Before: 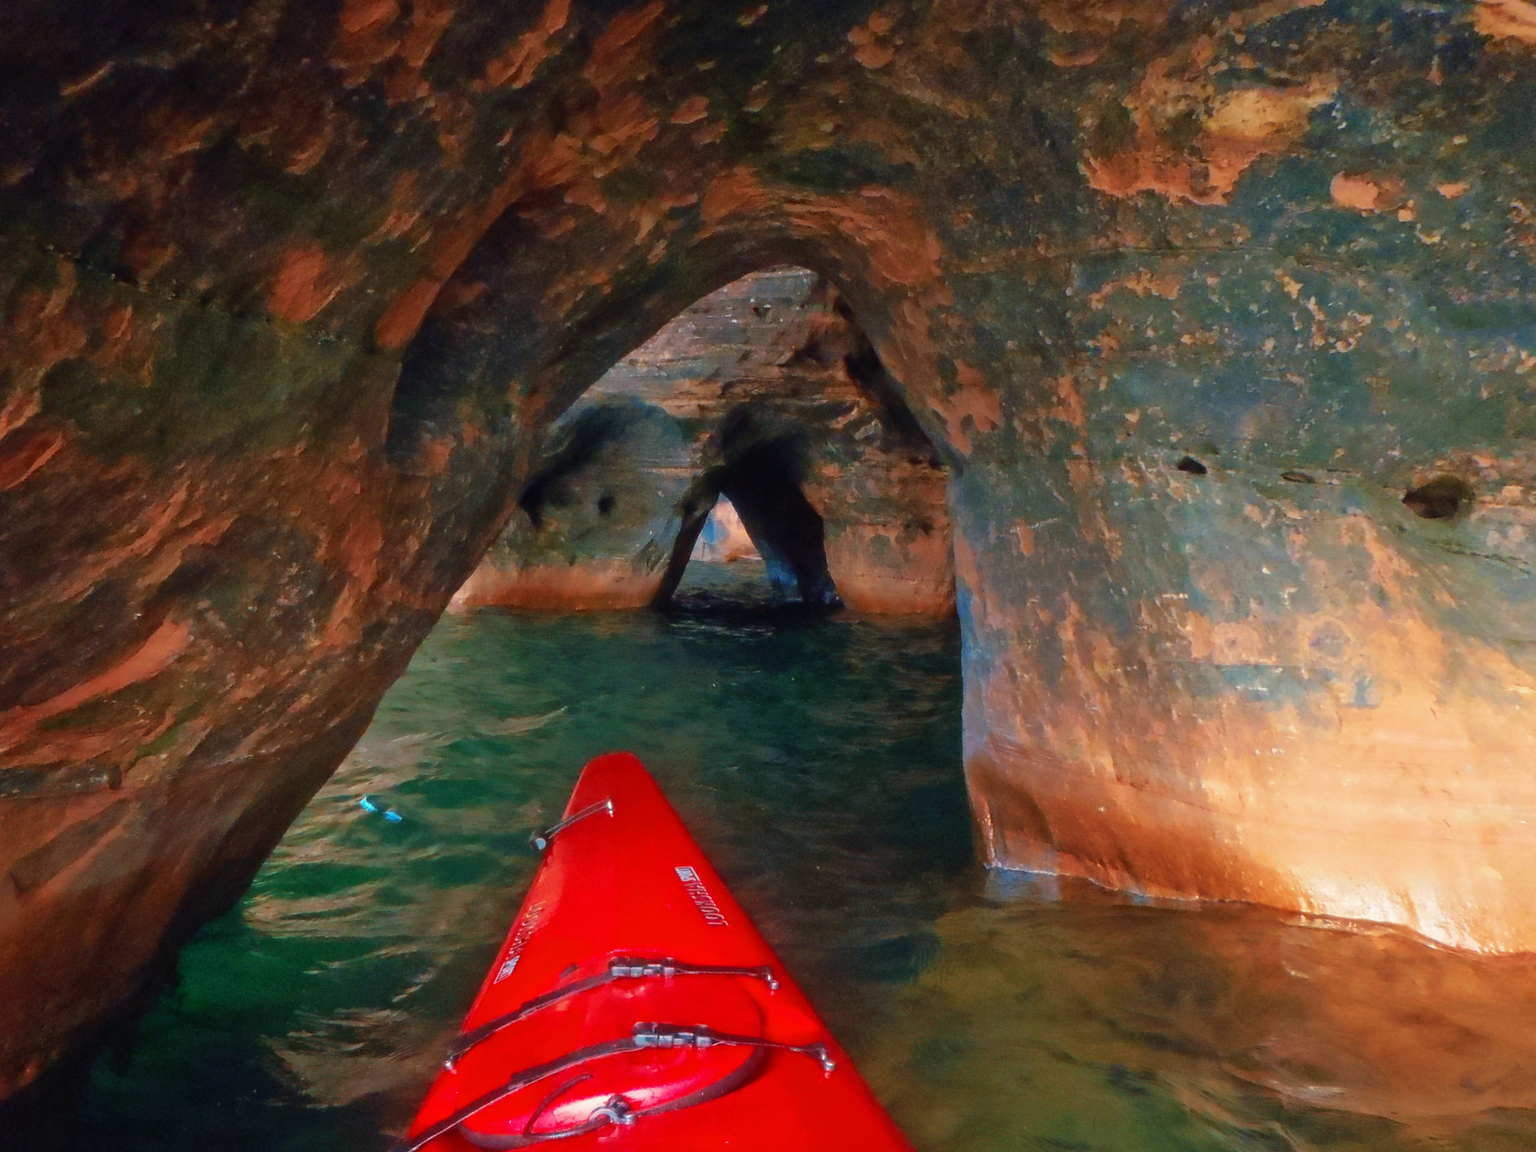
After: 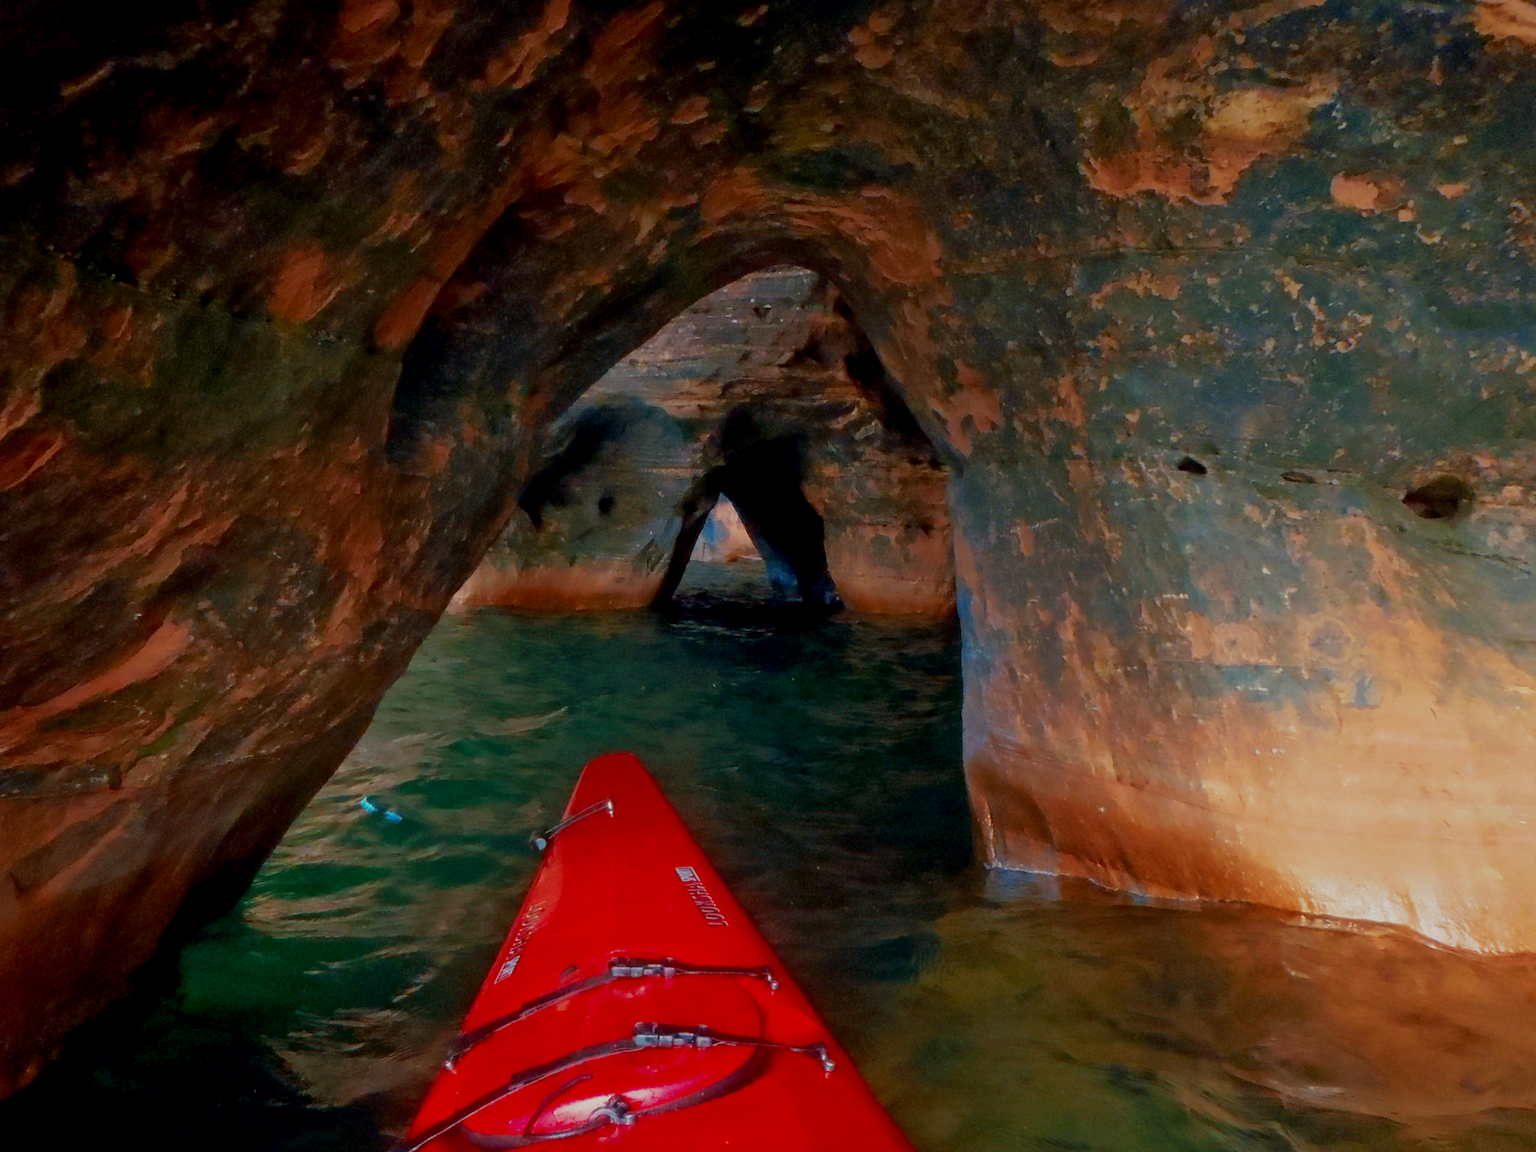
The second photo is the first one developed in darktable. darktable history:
exposure: black level correction 0.009, exposure -0.647 EV, compensate exposure bias true, compensate highlight preservation false
